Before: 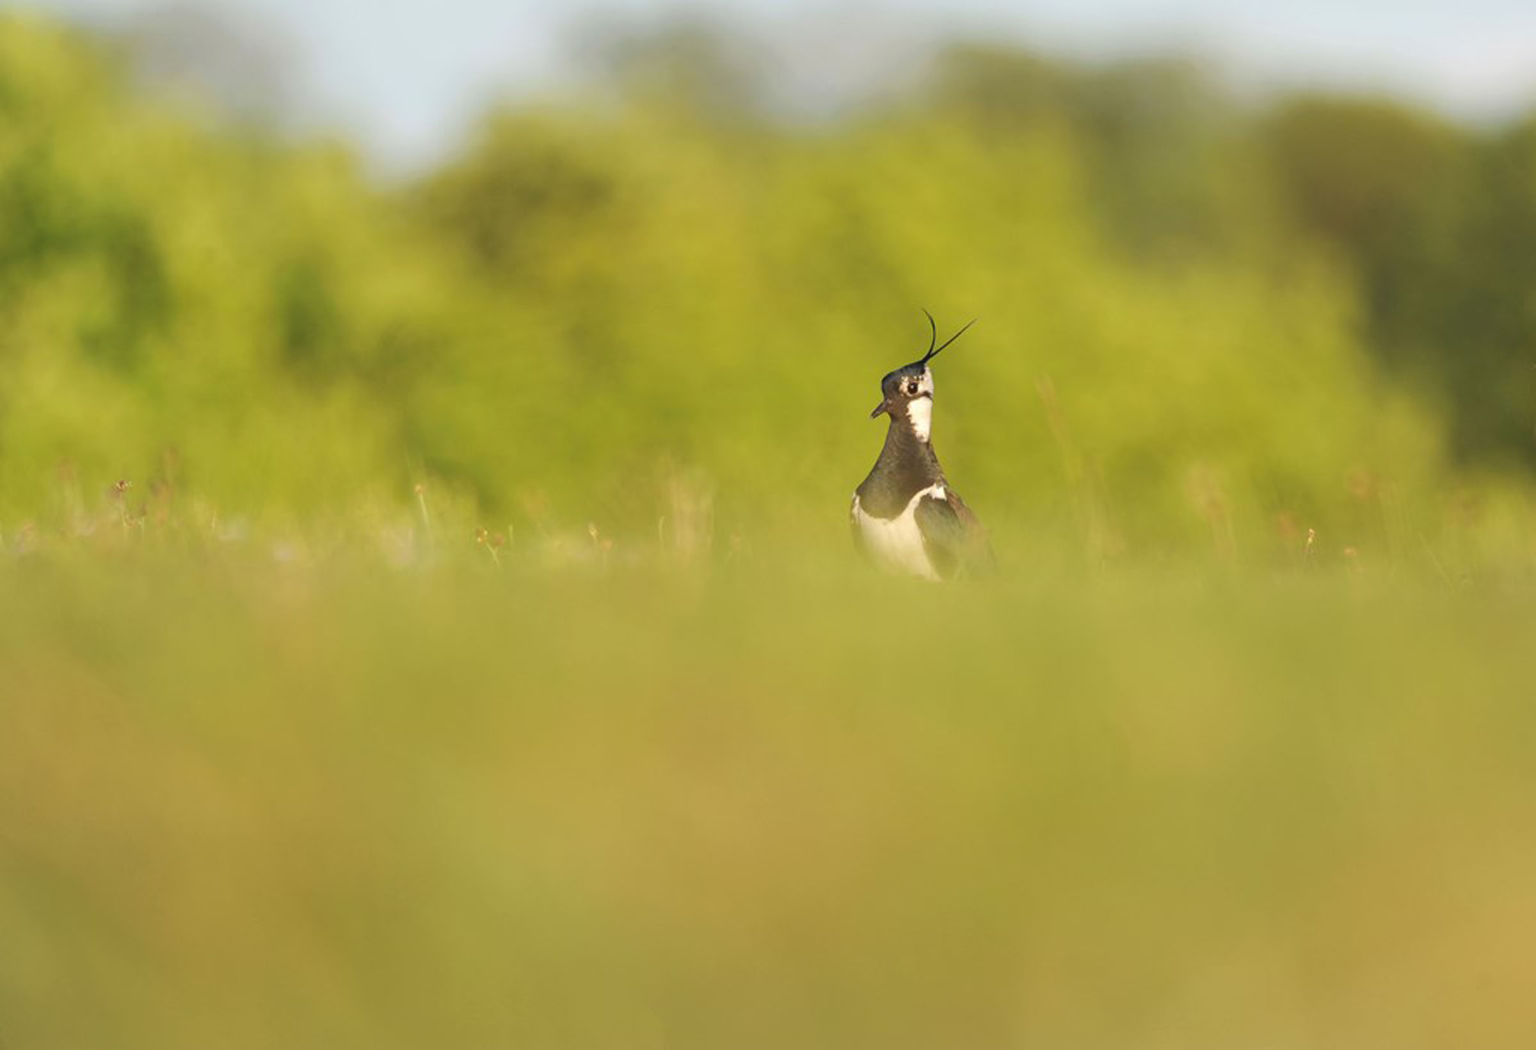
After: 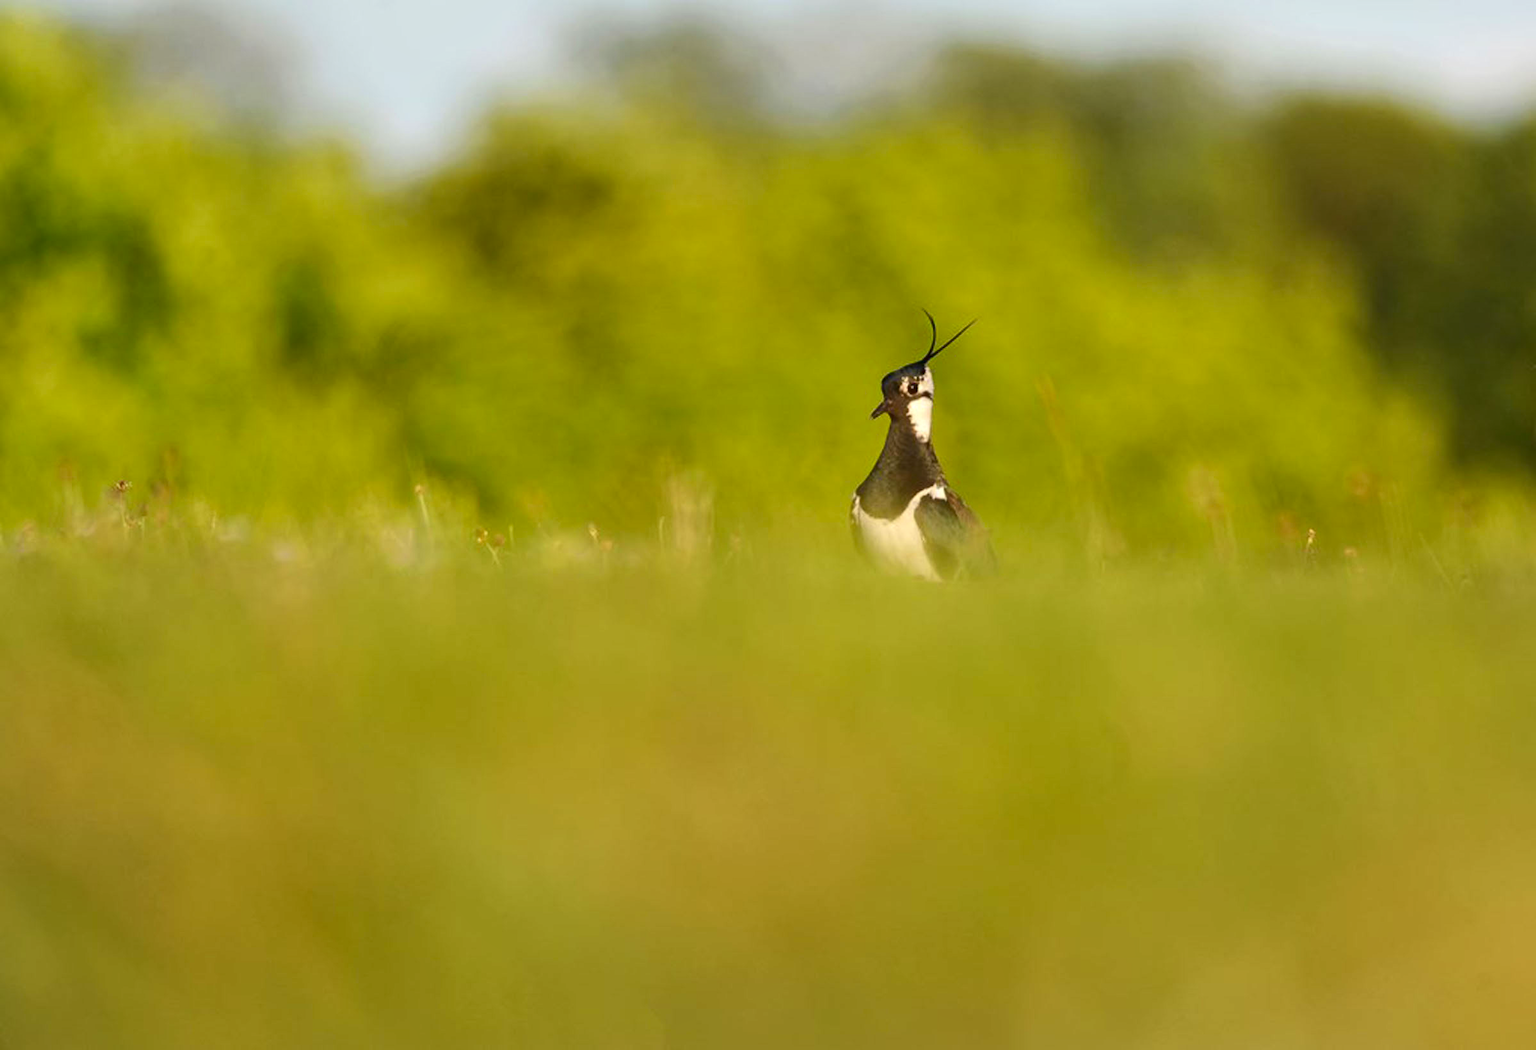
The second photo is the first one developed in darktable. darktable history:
local contrast: mode bilateral grid, contrast 20, coarseness 50, detail 120%, midtone range 0.2
contrast brightness saturation: contrast 0.12, brightness -0.12, saturation 0.2
bloom: size 3%, threshold 100%, strength 0%
